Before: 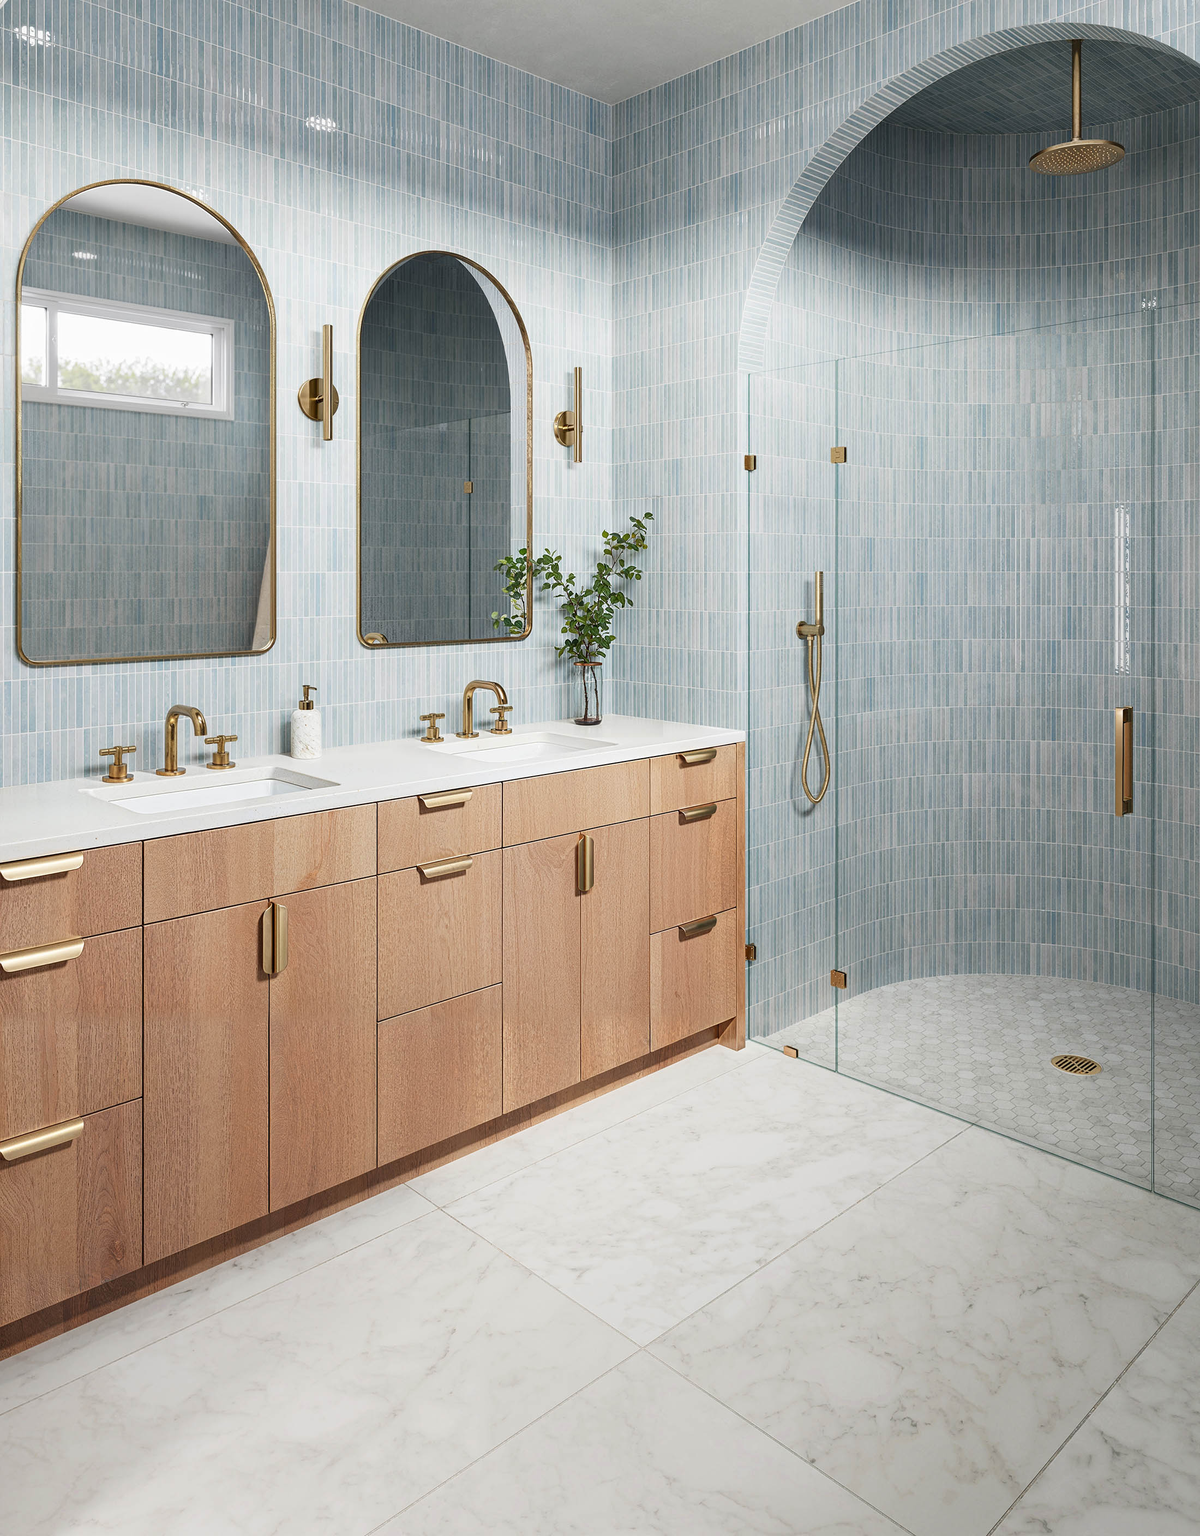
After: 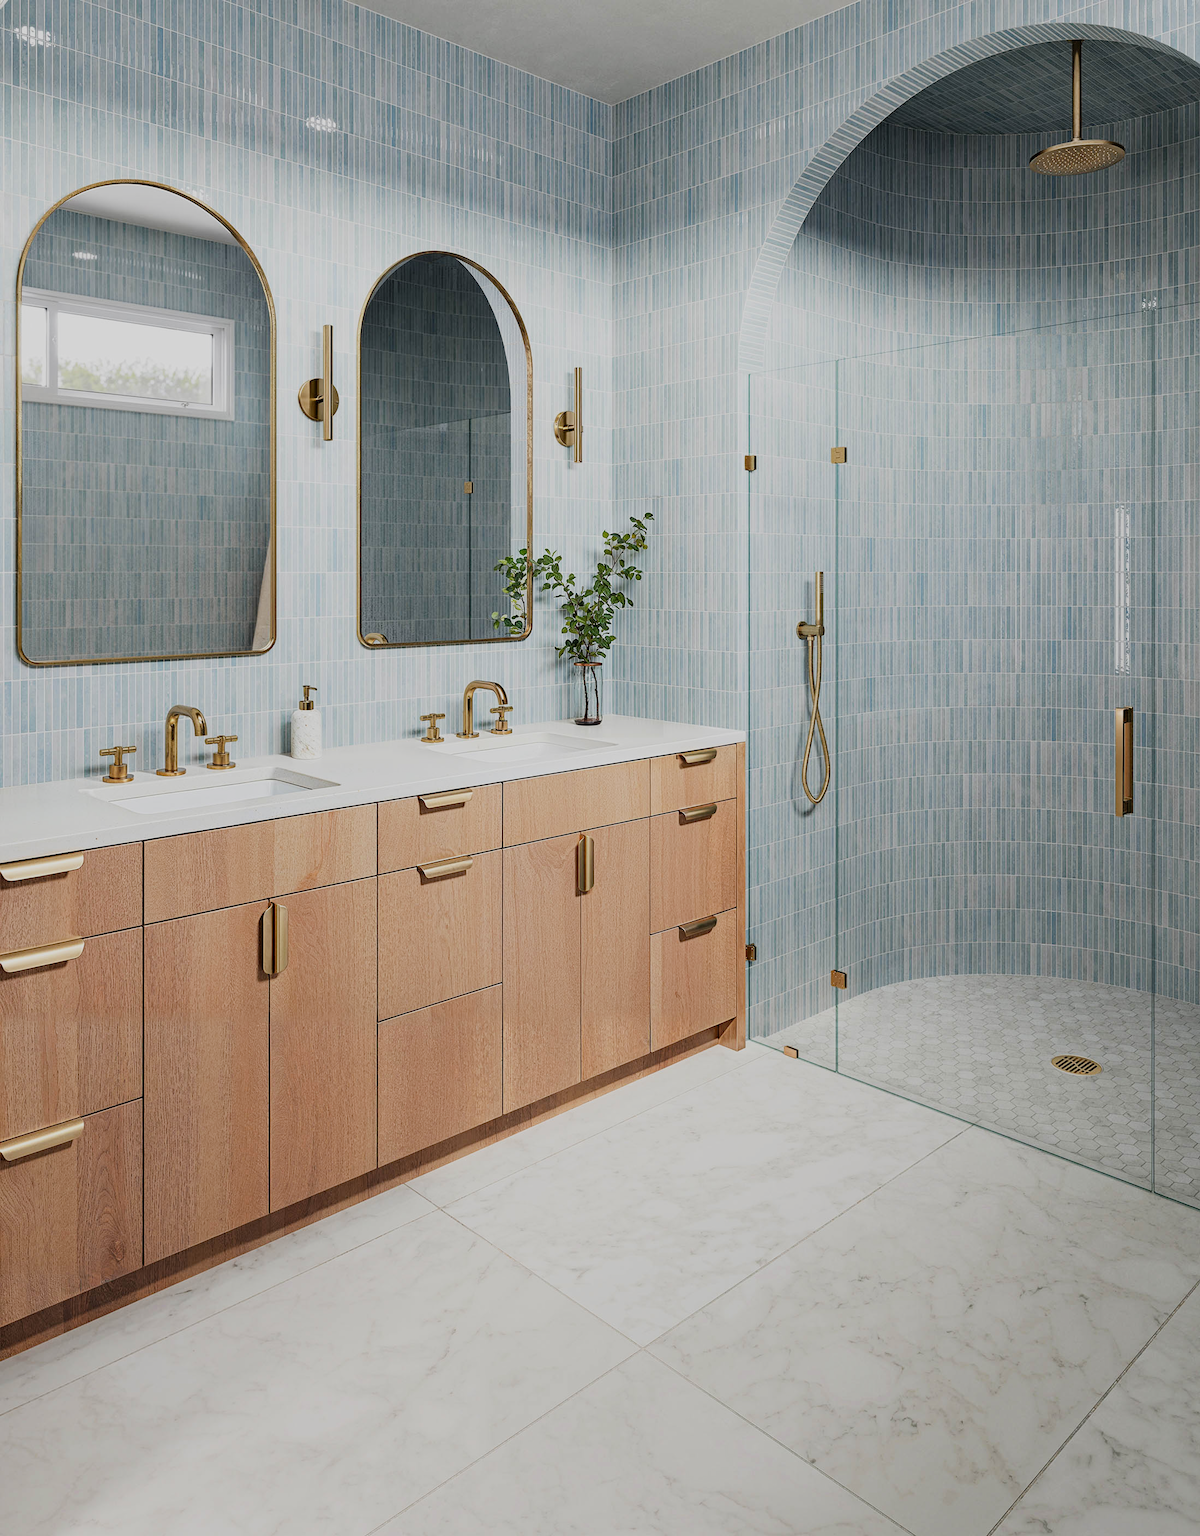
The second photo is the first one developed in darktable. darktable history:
haze removal: compatibility mode true, adaptive false
filmic rgb: black relative exposure -7.65 EV, white relative exposure 4.56 EV, threshold 5.98 EV, hardness 3.61, enable highlight reconstruction true
